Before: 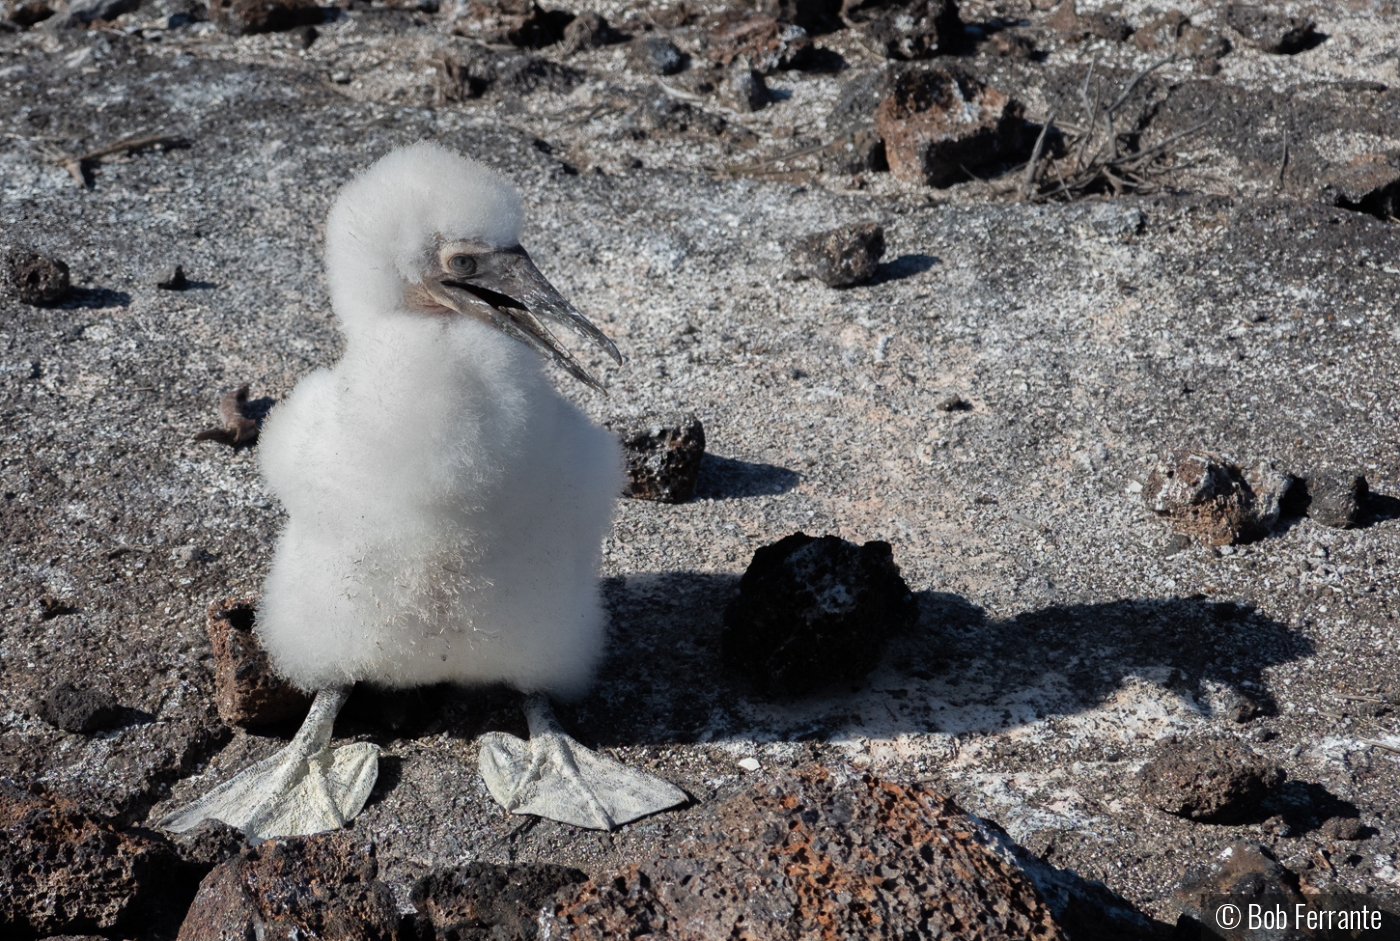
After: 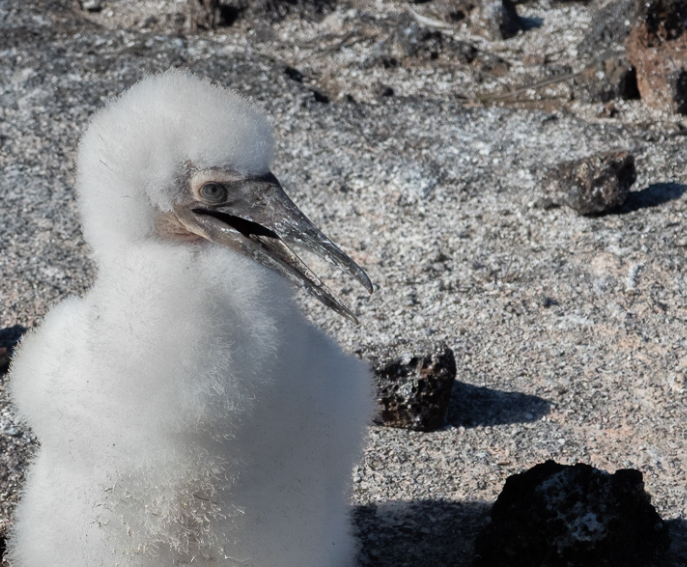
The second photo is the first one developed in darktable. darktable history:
crop: left 17.826%, top 7.726%, right 33.102%, bottom 31.948%
